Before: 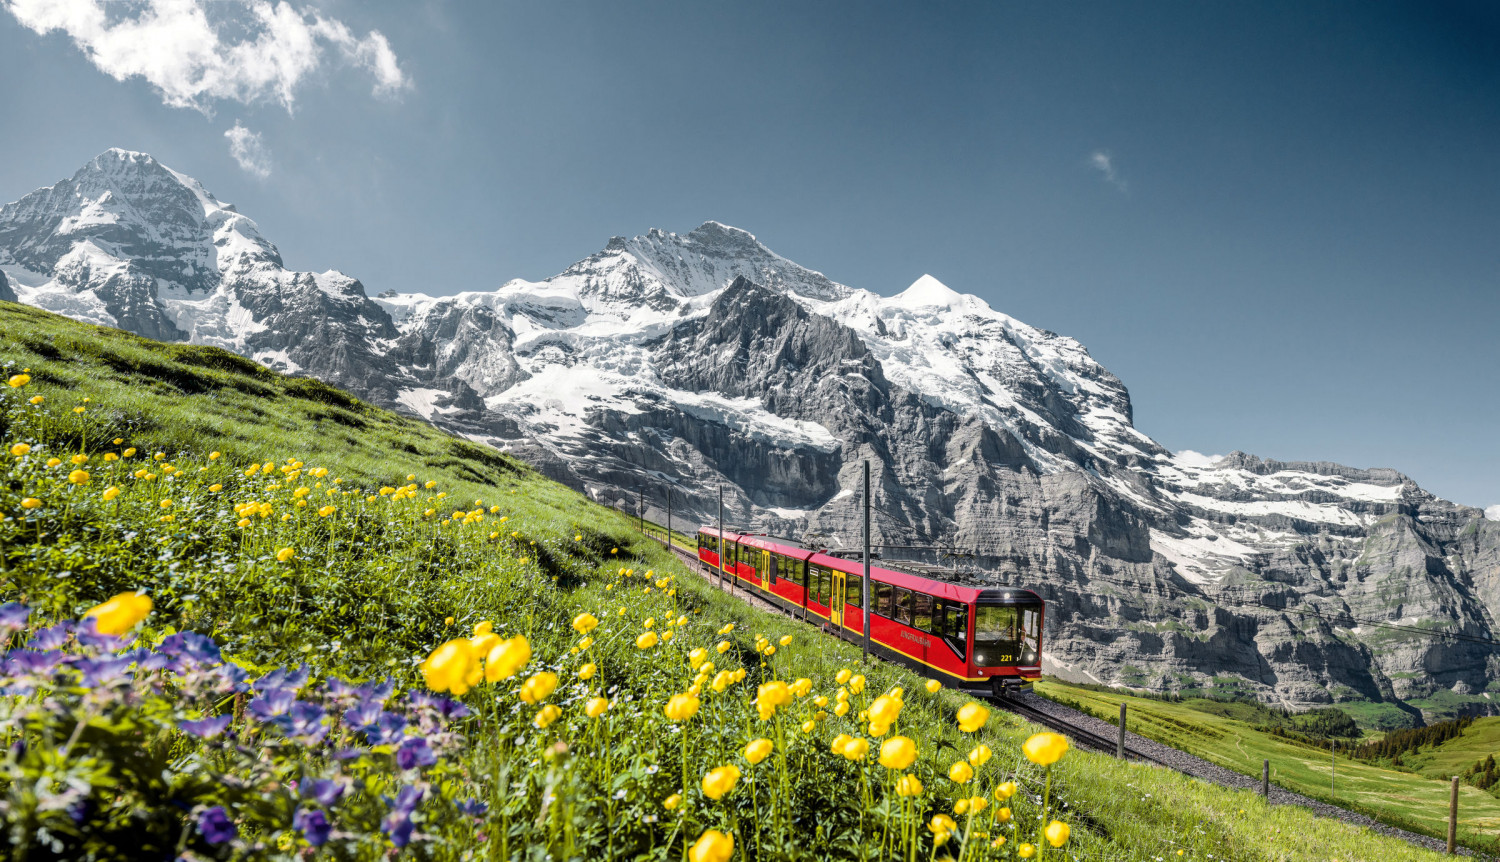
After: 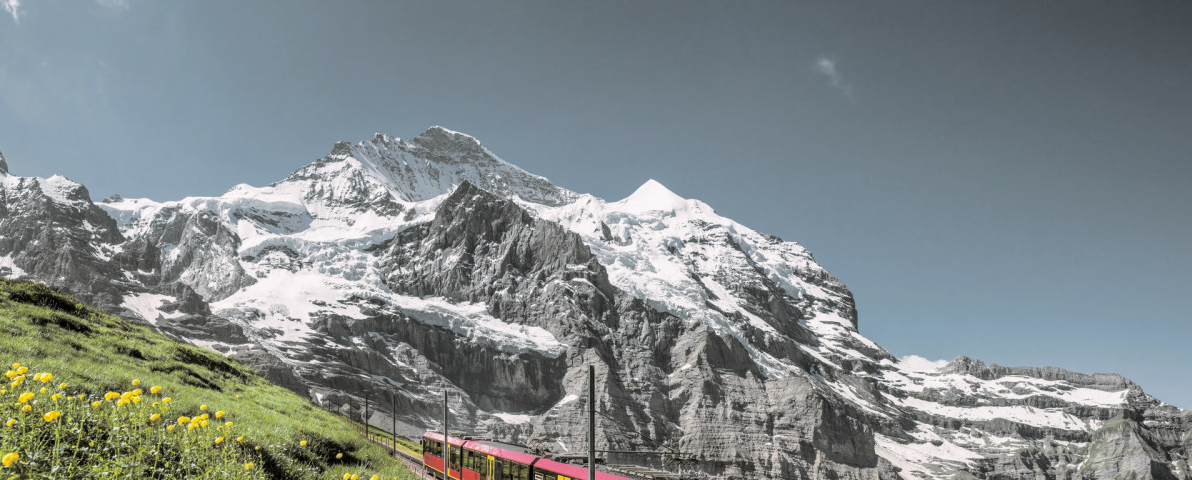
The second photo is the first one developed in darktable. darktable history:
crop: left 18.38%, top 11.092%, right 2.134%, bottom 33.217%
exposure: exposure -0.064 EV, compensate highlight preservation false
split-toning: shadows › hue 46.8°, shadows › saturation 0.17, highlights › hue 316.8°, highlights › saturation 0.27, balance -51.82
